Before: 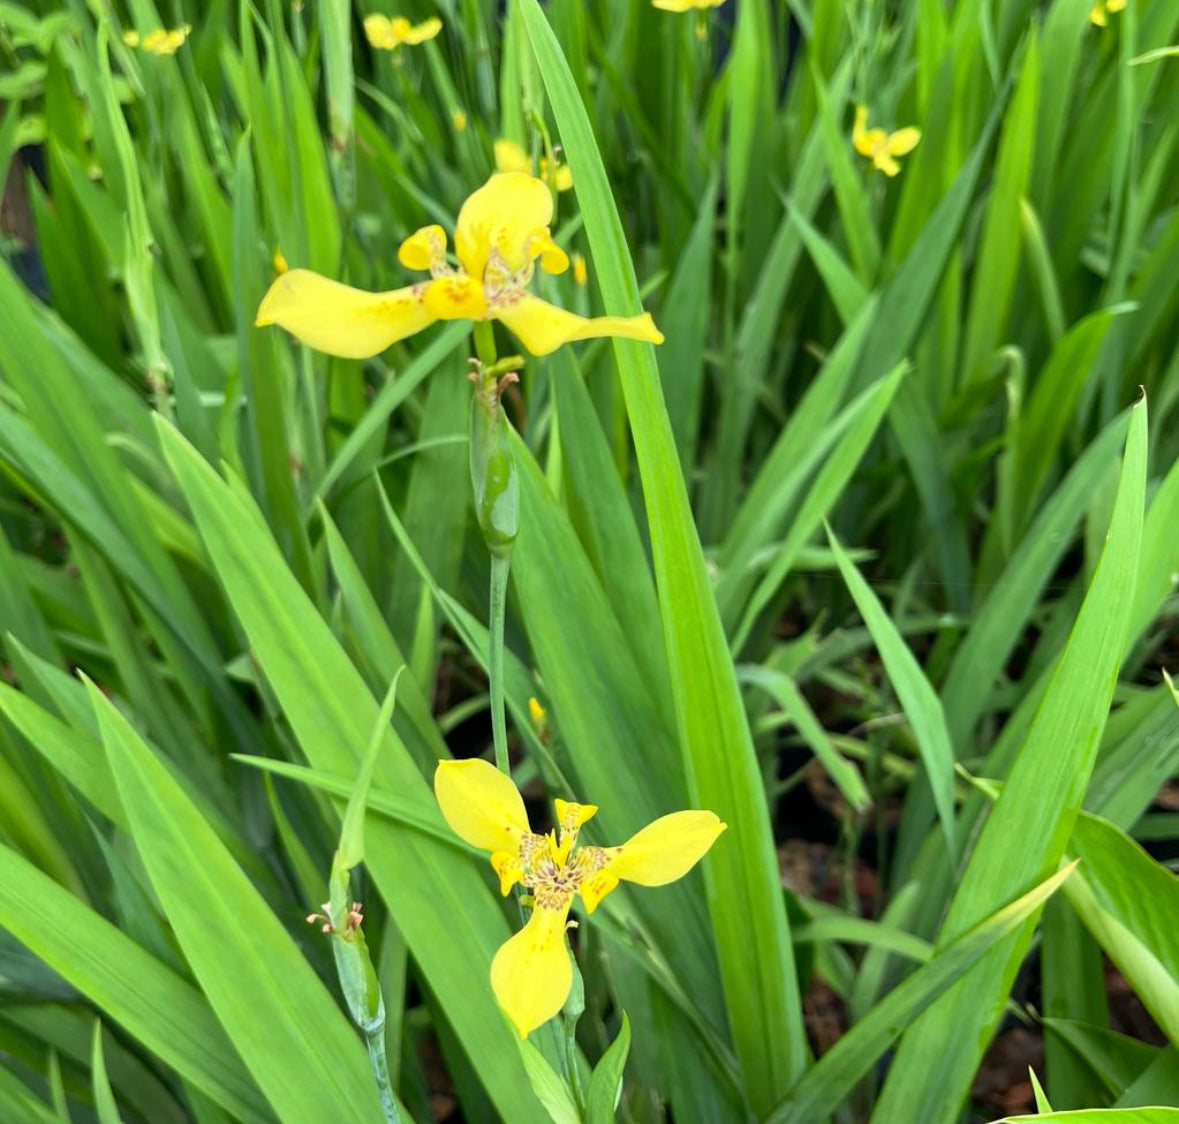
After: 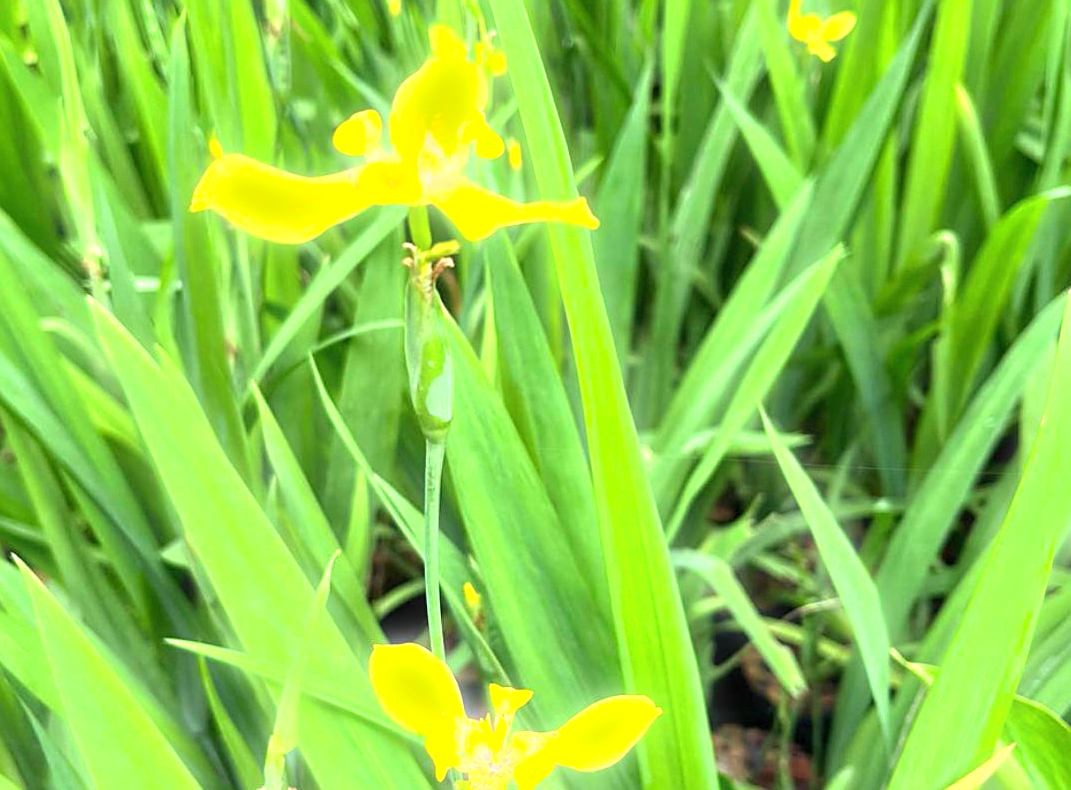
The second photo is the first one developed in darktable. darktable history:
crop: left 5.596%, top 10.314%, right 3.534%, bottom 19.395%
bloom: size 3%, threshold 100%, strength 0%
exposure: black level correction 0, exposure 1.1 EV, compensate exposure bias true, compensate highlight preservation false
sharpen: on, module defaults
